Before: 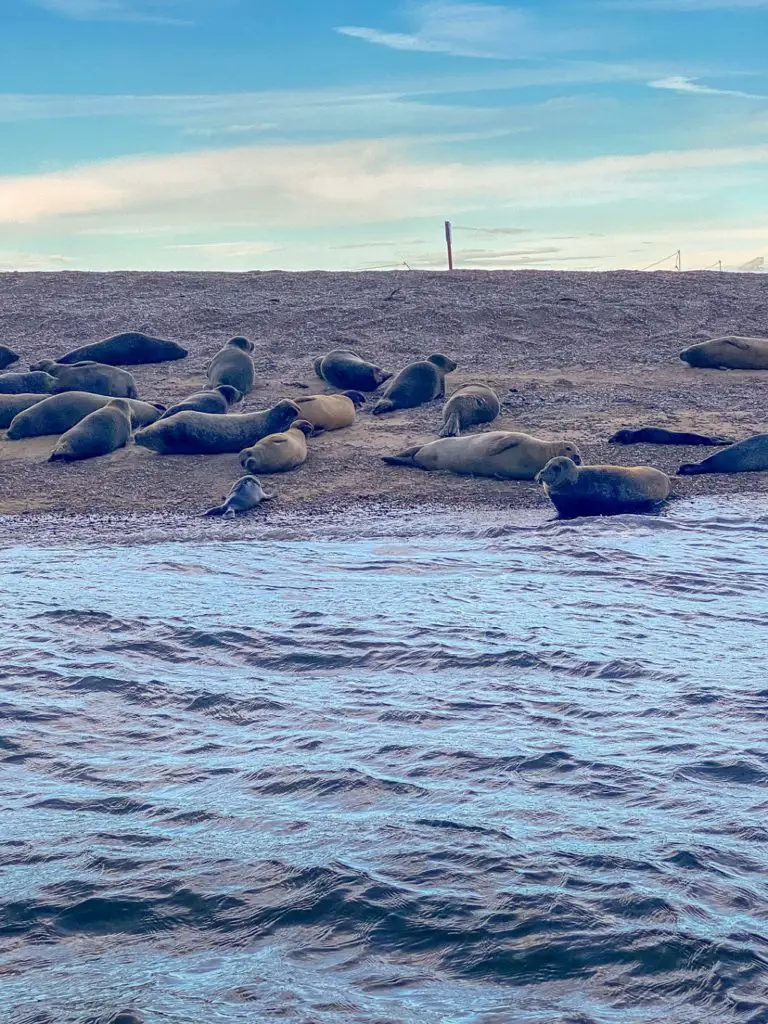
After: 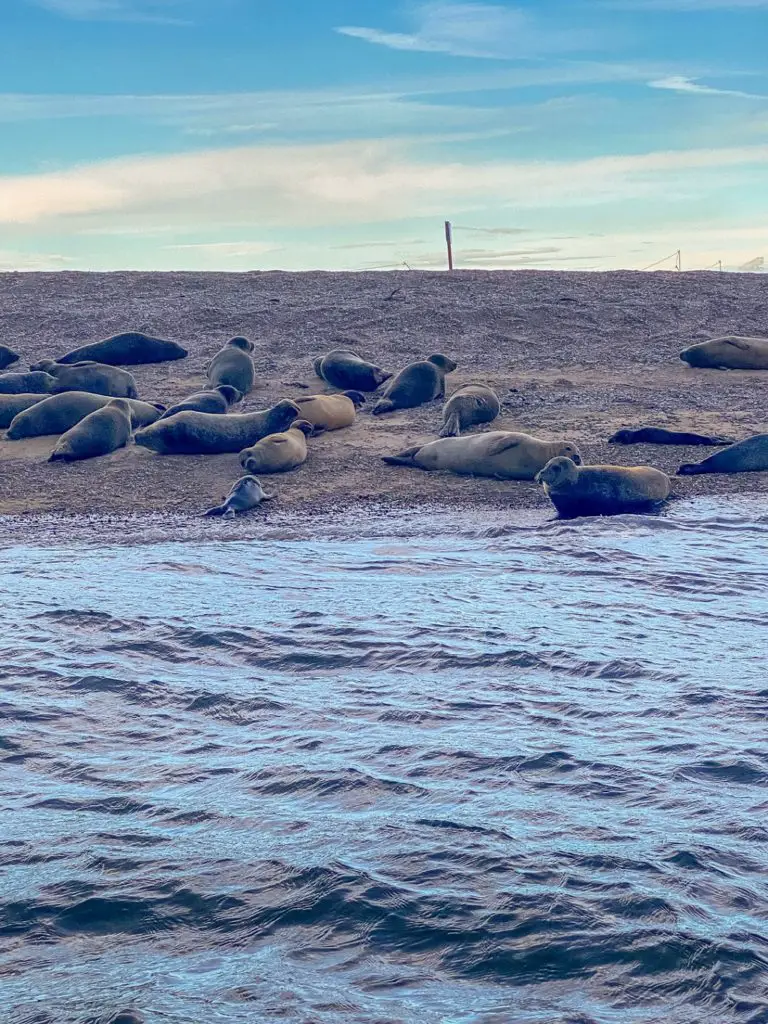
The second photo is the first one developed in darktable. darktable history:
exposure: exposure -0.048 EV, compensate highlight preservation false
